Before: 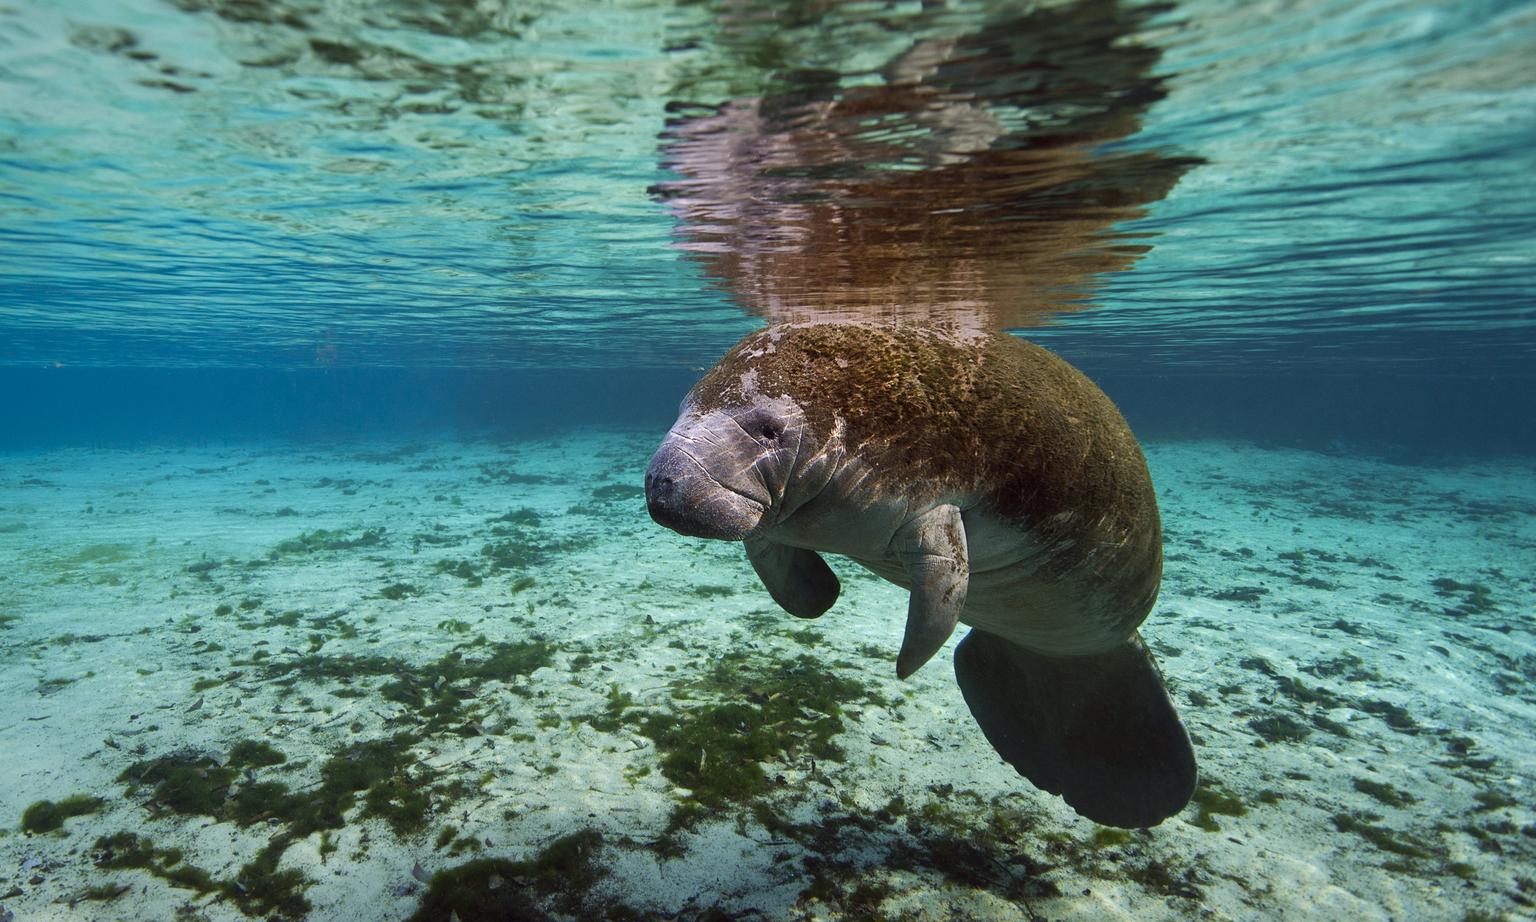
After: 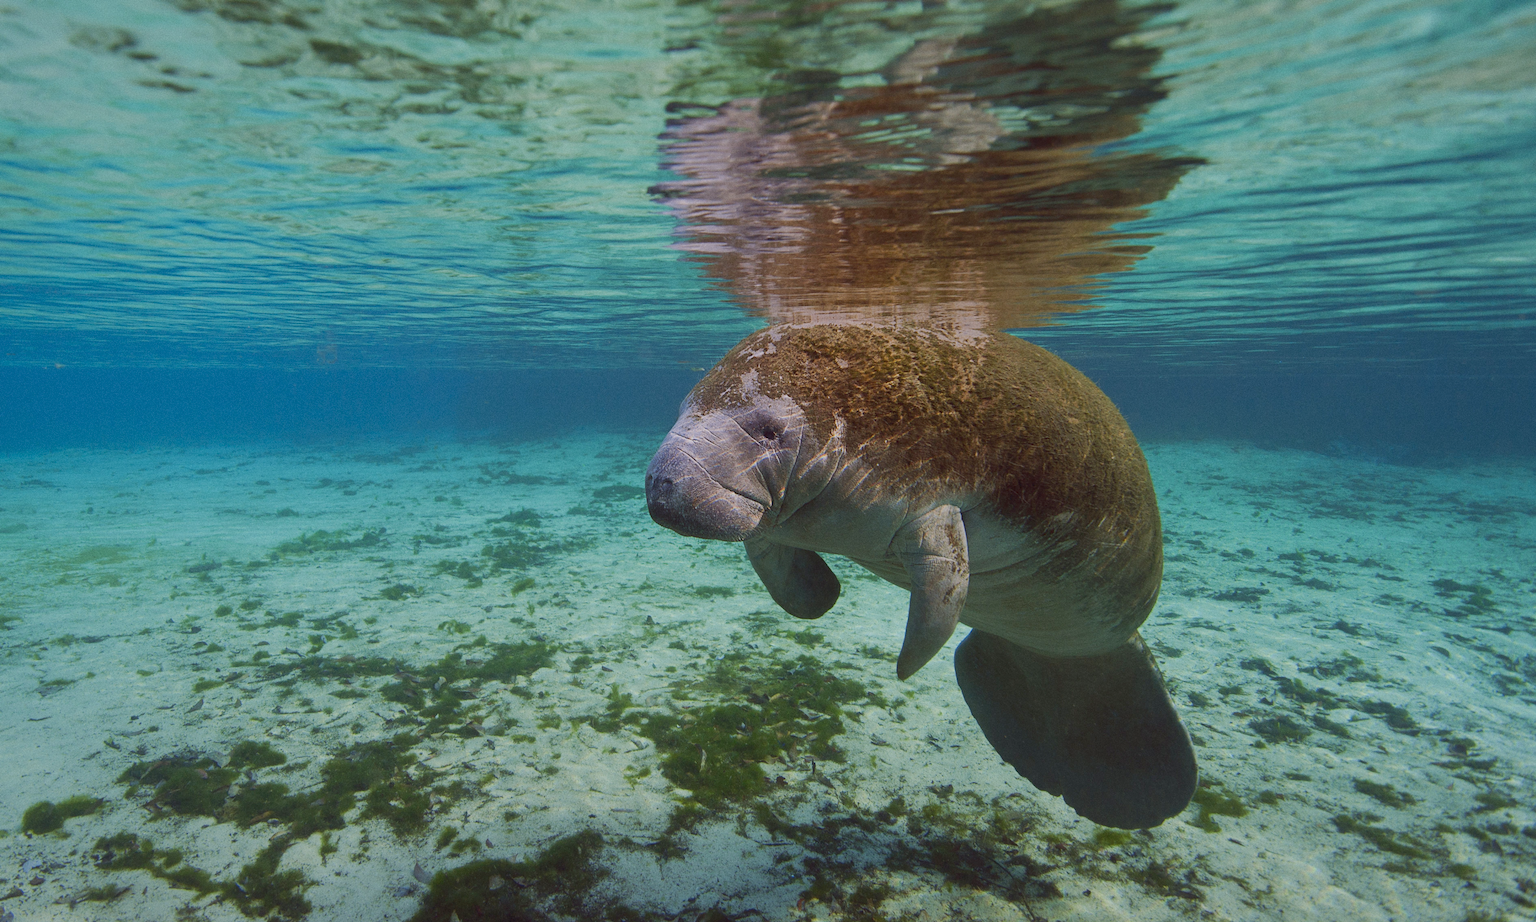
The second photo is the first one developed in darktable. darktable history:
color balance rgb: contrast -30%
grain: coarseness 0.09 ISO
